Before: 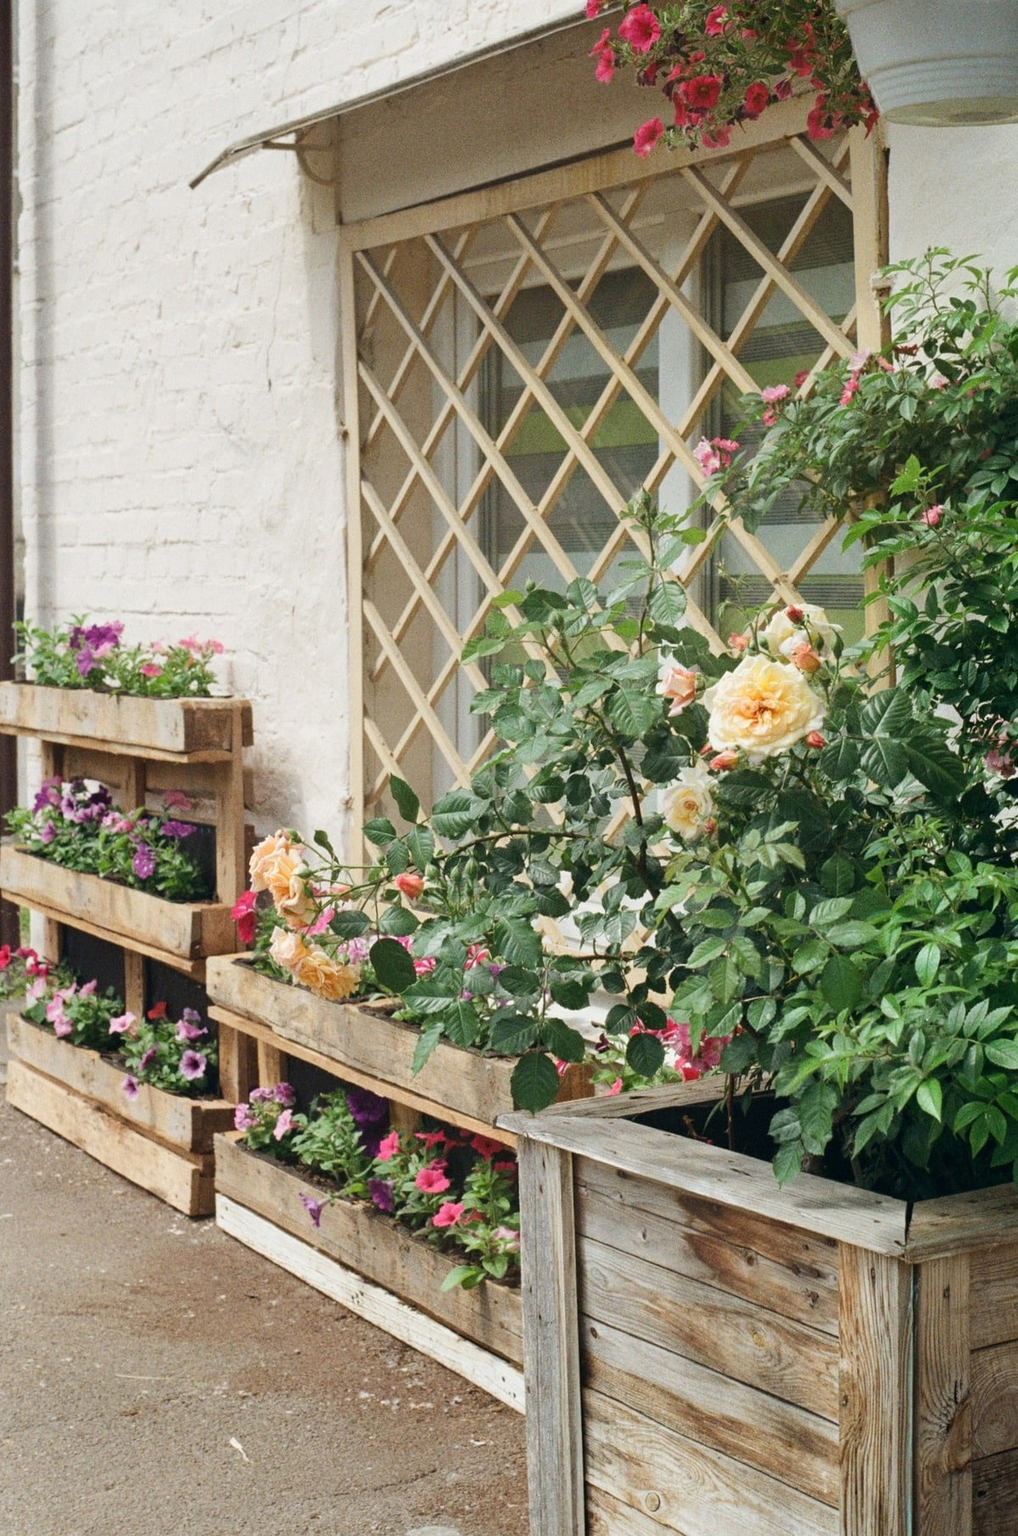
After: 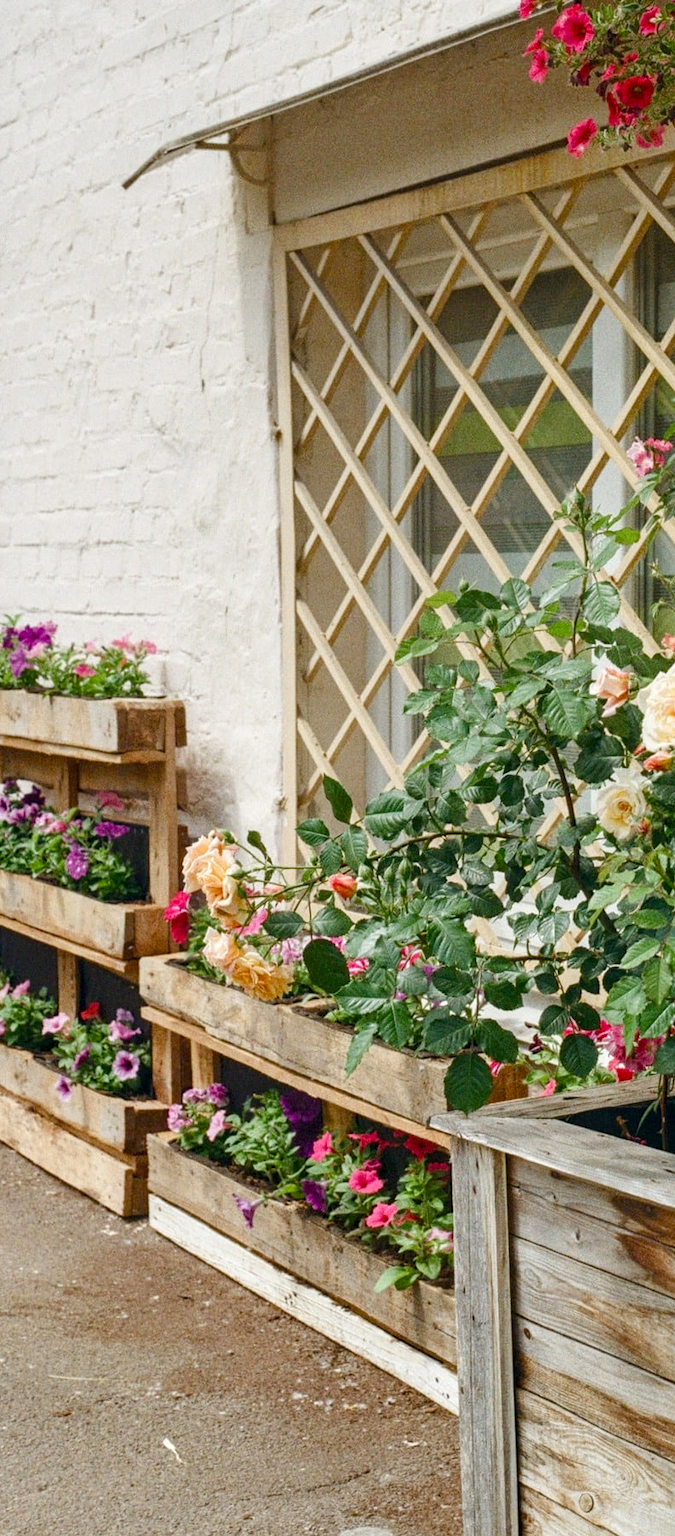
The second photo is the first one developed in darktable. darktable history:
crop and rotate: left 6.611%, right 27.026%
local contrast: detail 130%
color balance rgb: perceptual saturation grading › global saturation 20%, perceptual saturation grading › highlights -25.573%, perceptual saturation grading › shadows 49.626%
